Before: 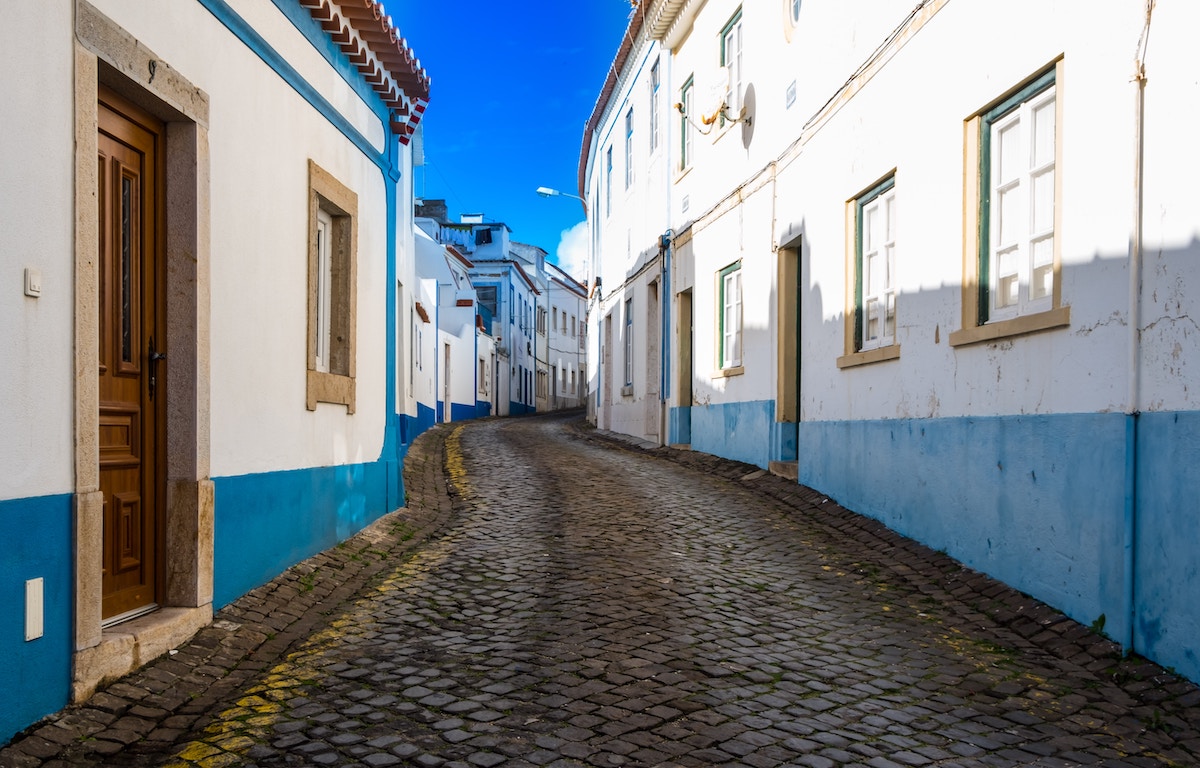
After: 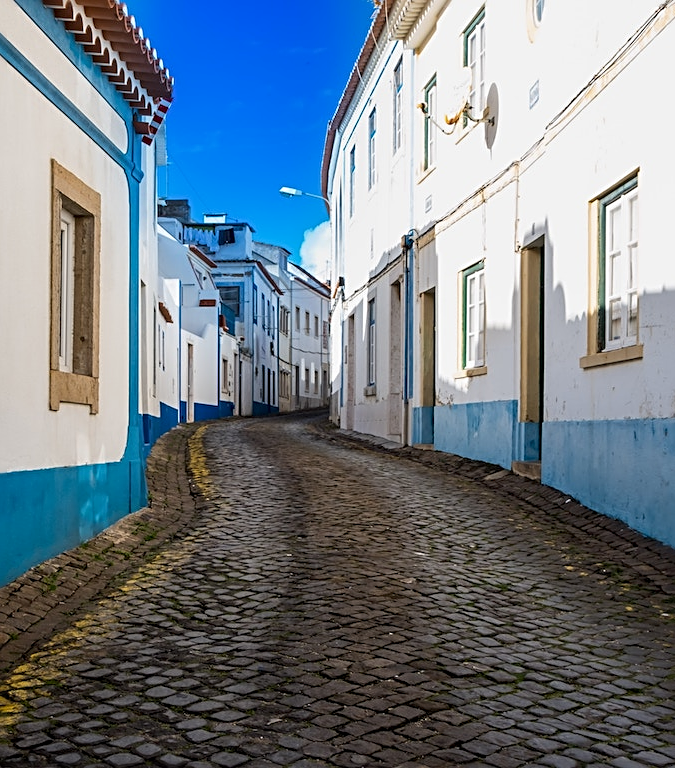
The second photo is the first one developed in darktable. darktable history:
crop: left 21.496%, right 22.254%
sharpen: radius 2.767
exposure: black level correction 0.001, exposure -0.125 EV, compensate exposure bias true, compensate highlight preservation false
